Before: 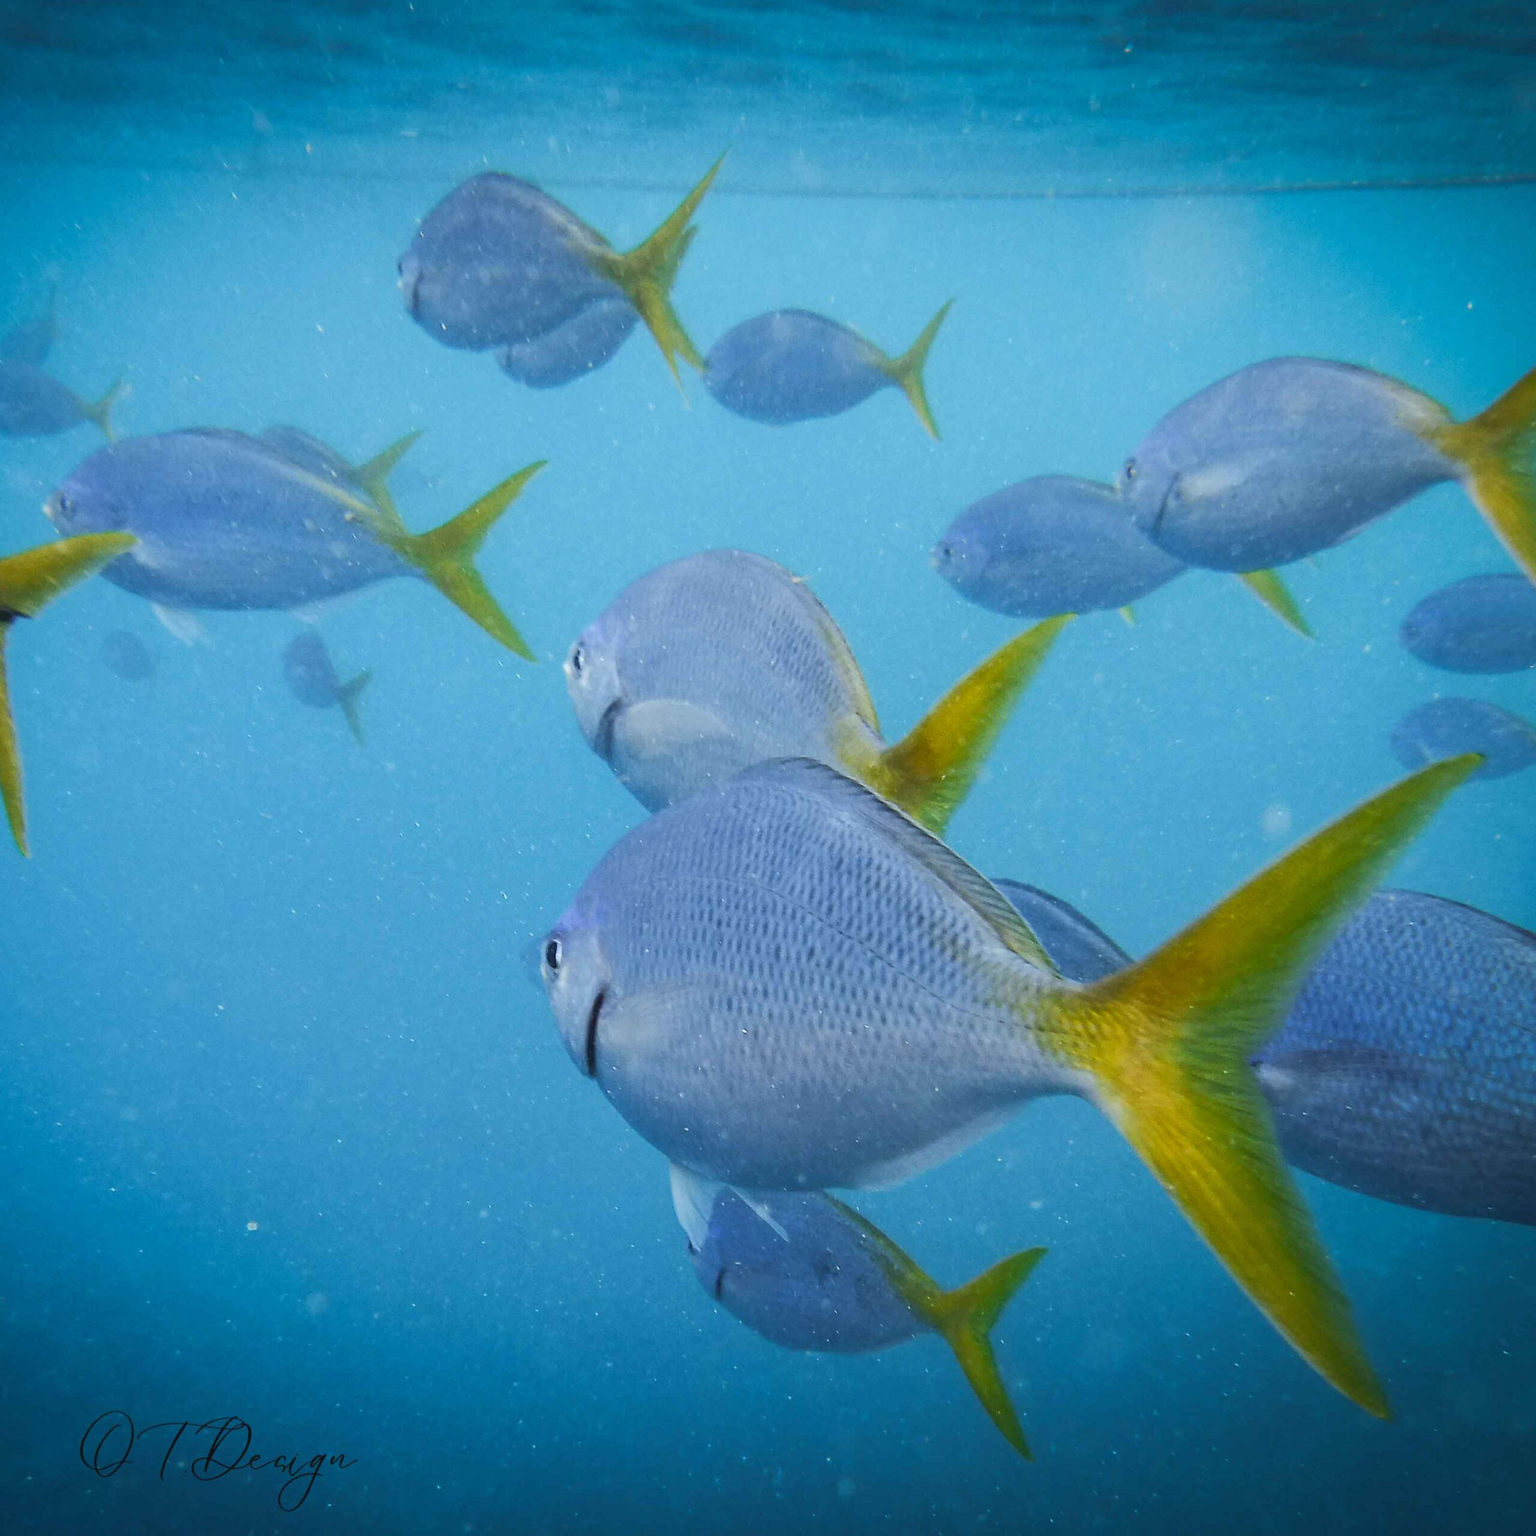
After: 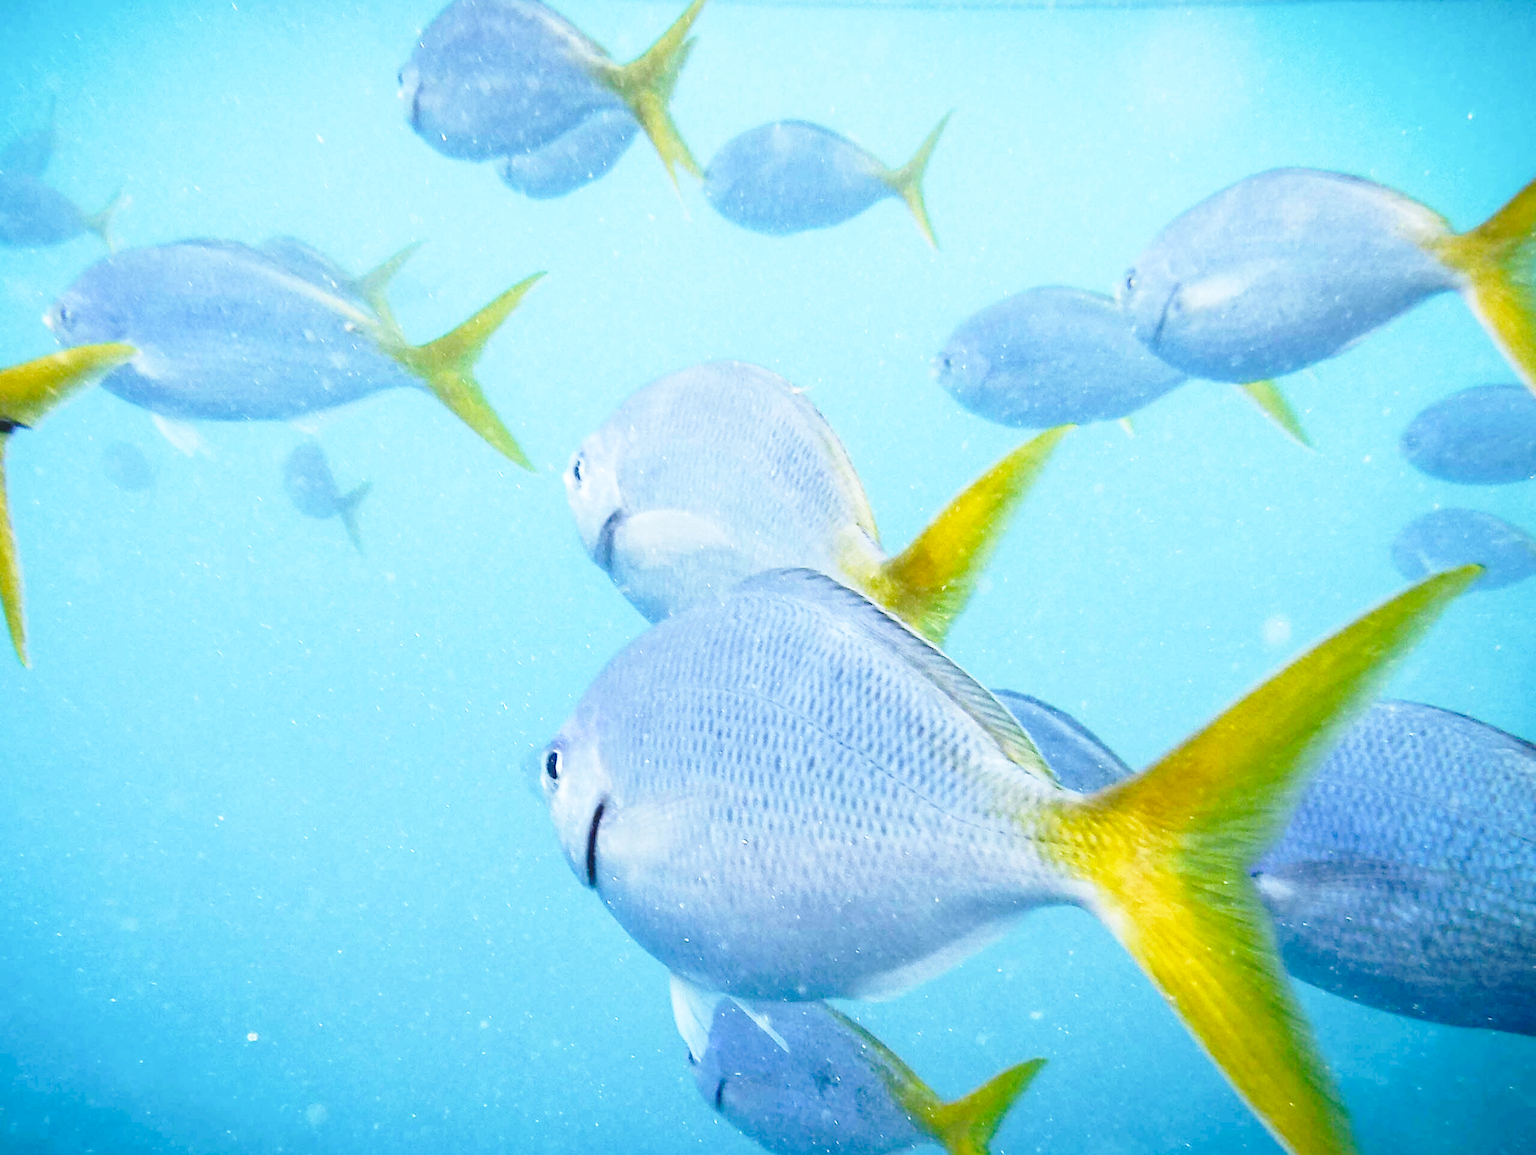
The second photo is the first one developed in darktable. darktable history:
crop and rotate: top 12.366%, bottom 12.415%
base curve: curves: ch0 [(0, 0) (0.032, 0.037) (0.105, 0.228) (0.435, 0.76) (0.856, 0.983) (1, 1)], exposure shift 0.577, preserve colors none
exposure: exposure 0.458 EV, compensate highlight preservation false
